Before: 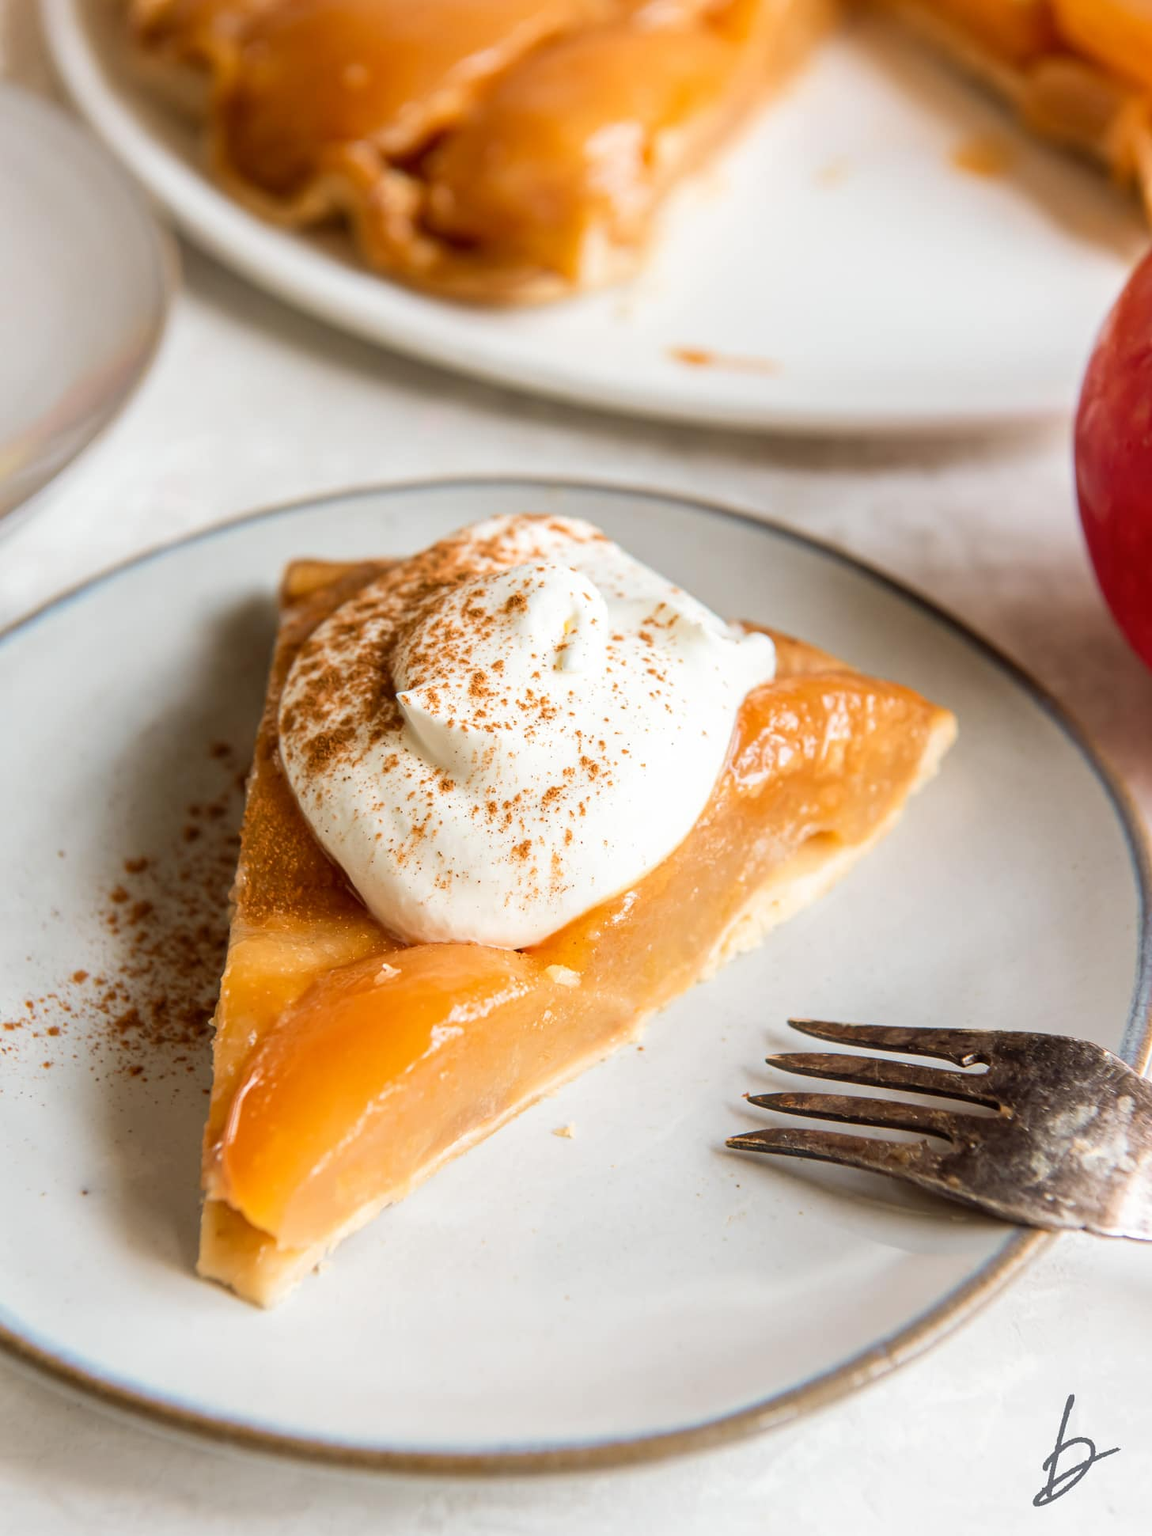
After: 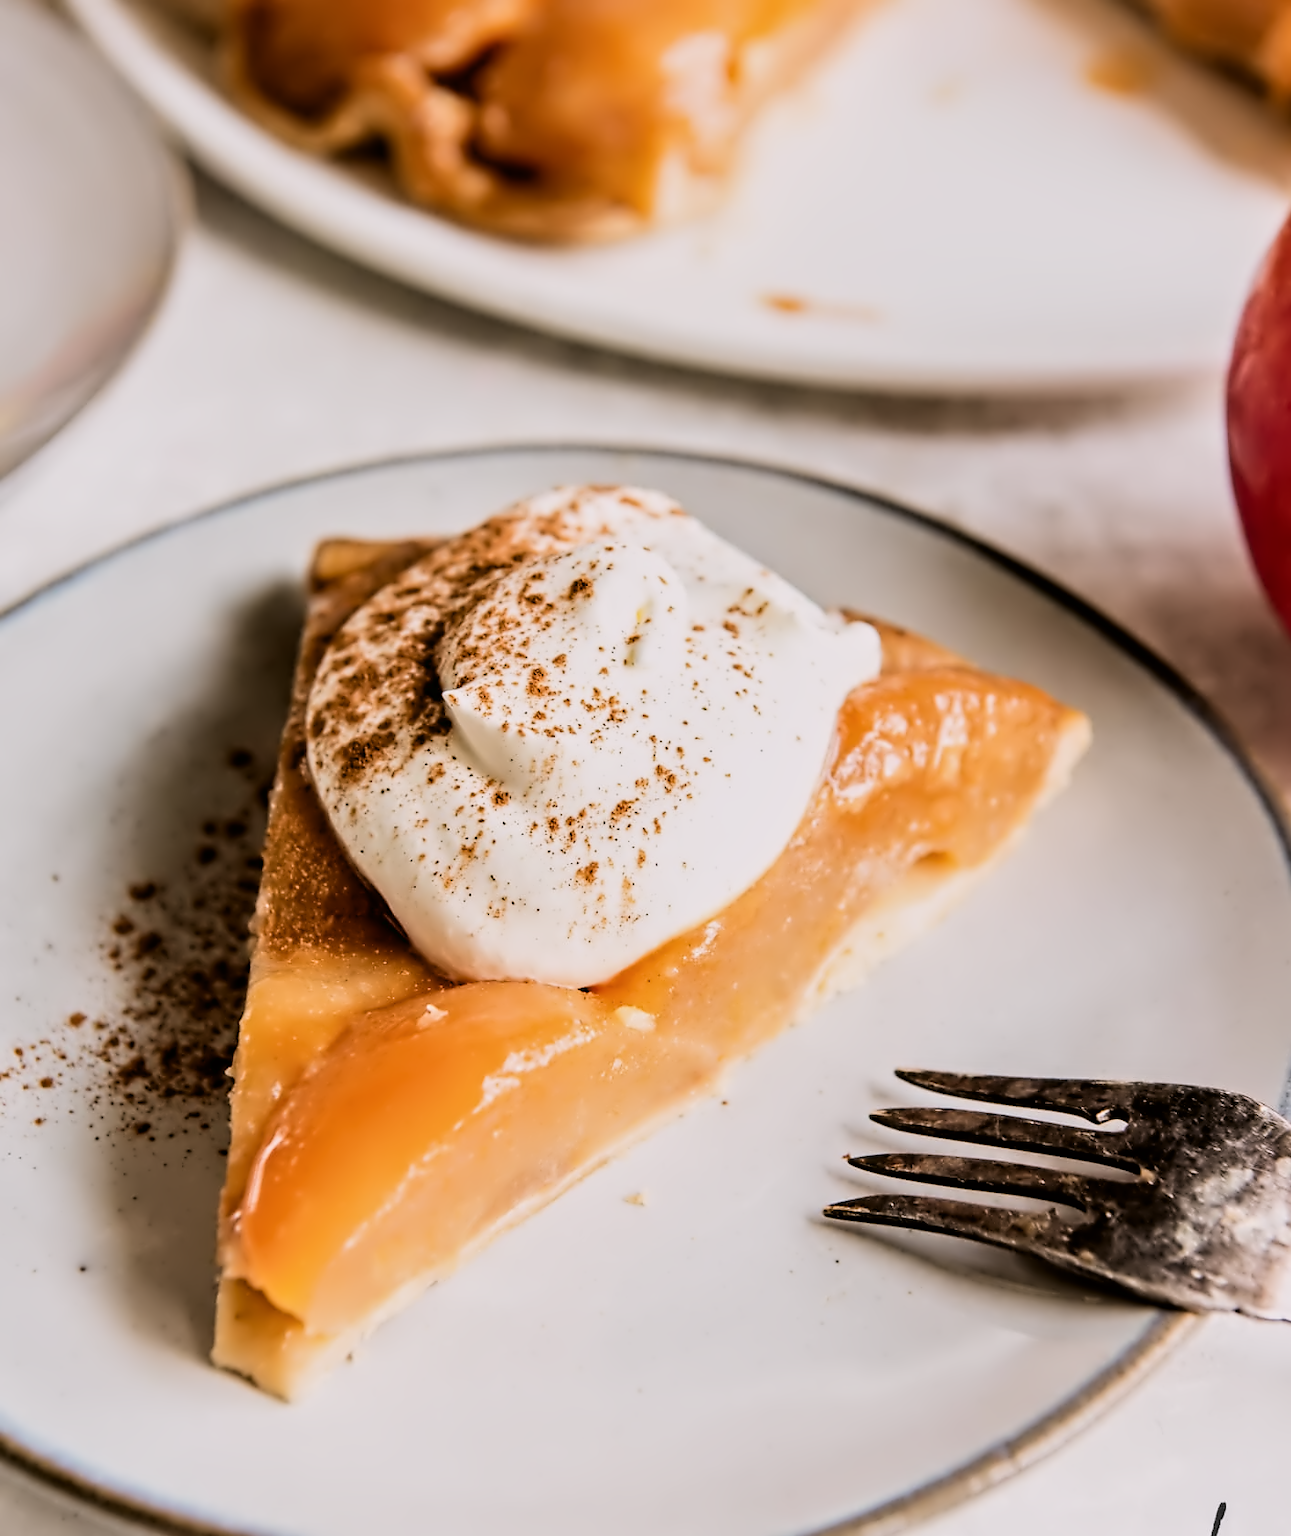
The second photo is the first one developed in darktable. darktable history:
crop: left 1.173%, top 6.165%, right 1.602%, bottom 6.873%
contrast equalizer: octaves 7, y [[0.5, 0.542, 0.583, 0.625, 0.667, 0.708], [0.5 ×6], [0.5 ×6], [0, 0.033, 0.067, 0.1, 0.133, 0.167], [0, 0.05, 0.1, 0.15, 0.2, 0.25]]
filmic rgb: black relative exposure -7.49 EV, white relative exposure 4.99 EV, hardness 3.34, contrast 1.301, iterations of high-quality reconstruction 0
color correction: highlights a* 3.14, highlights b* -1.34, shadows a* -0.064, shadows b* 2.42, saturation 0.979
